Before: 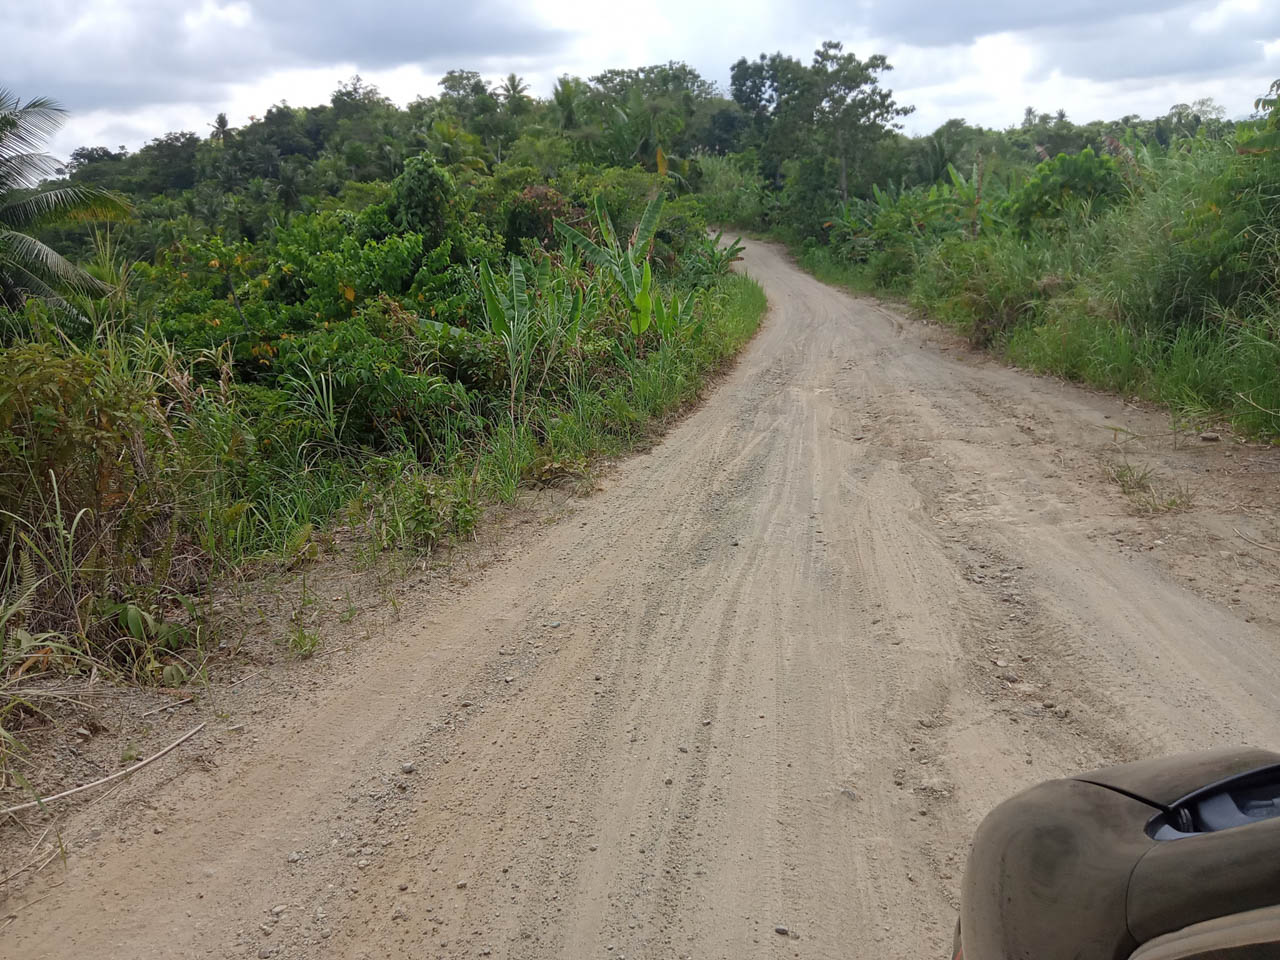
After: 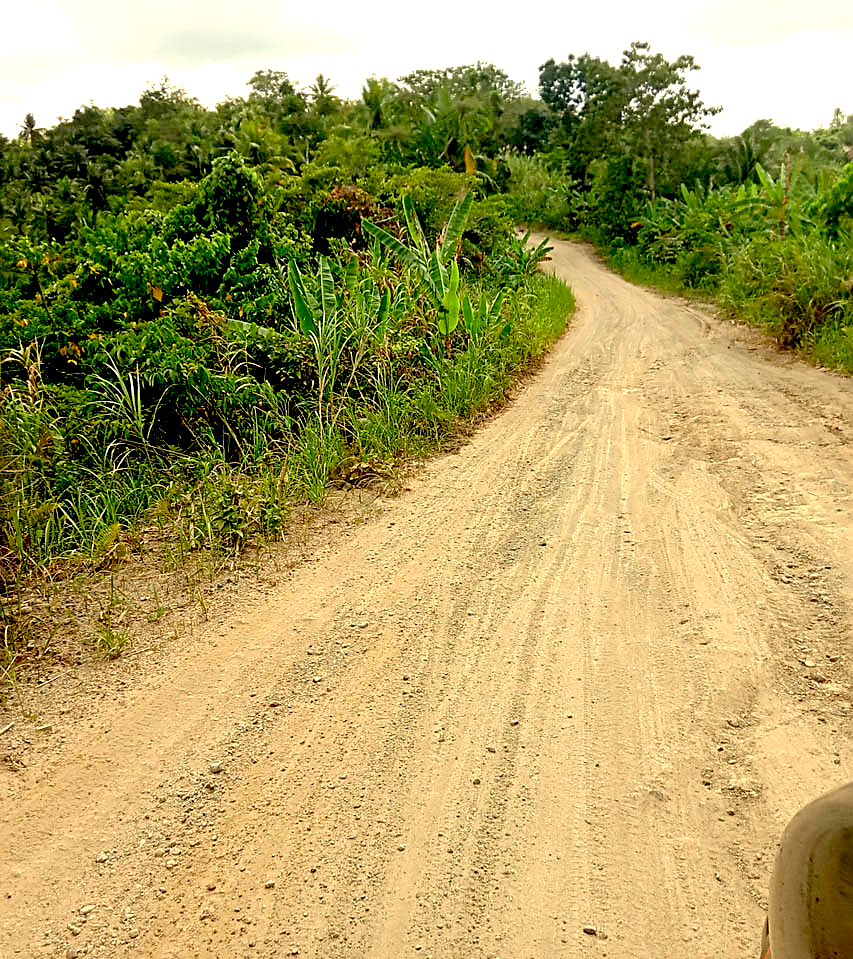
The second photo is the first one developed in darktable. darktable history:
sharpen: on, module defaults
exposure: black level correction 0.035, exposure 0.9 EV, compensate highlight preservation false
crop and rotate: left 15.055%, right 18.278%
white balance: red 1.08, blue 0.791
